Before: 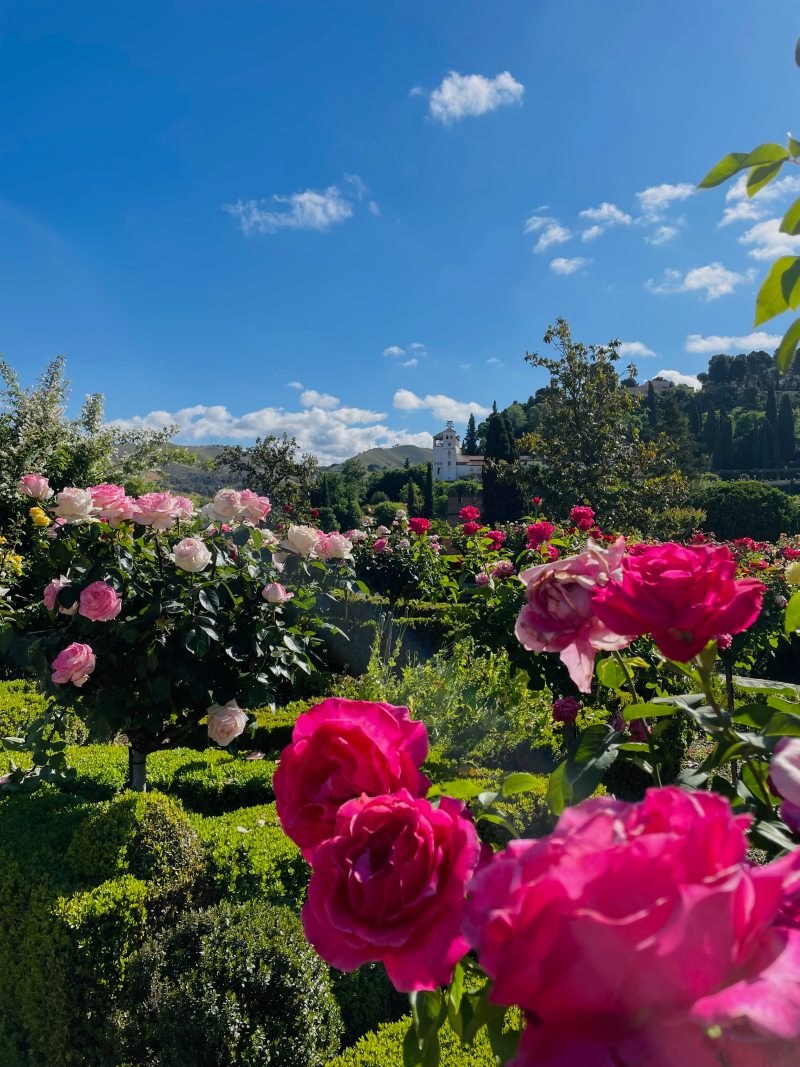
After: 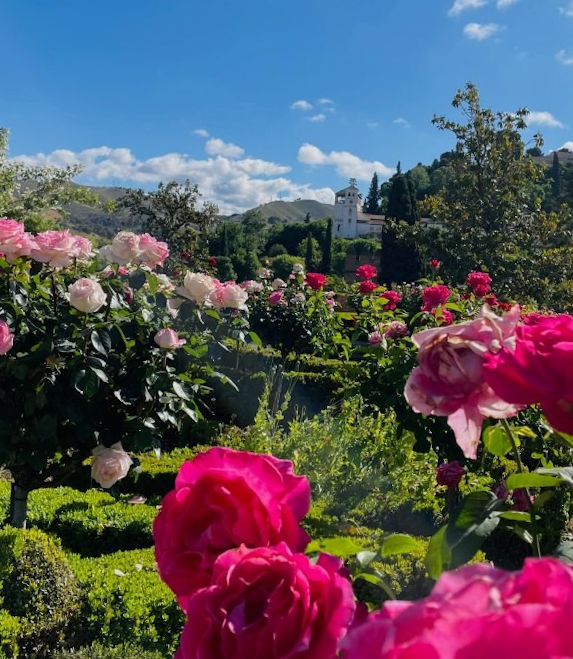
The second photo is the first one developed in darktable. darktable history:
crop and rotate: angle -3.75°, left 9.895%, top 20.853%, right 12.329%, bottom 12.037%
